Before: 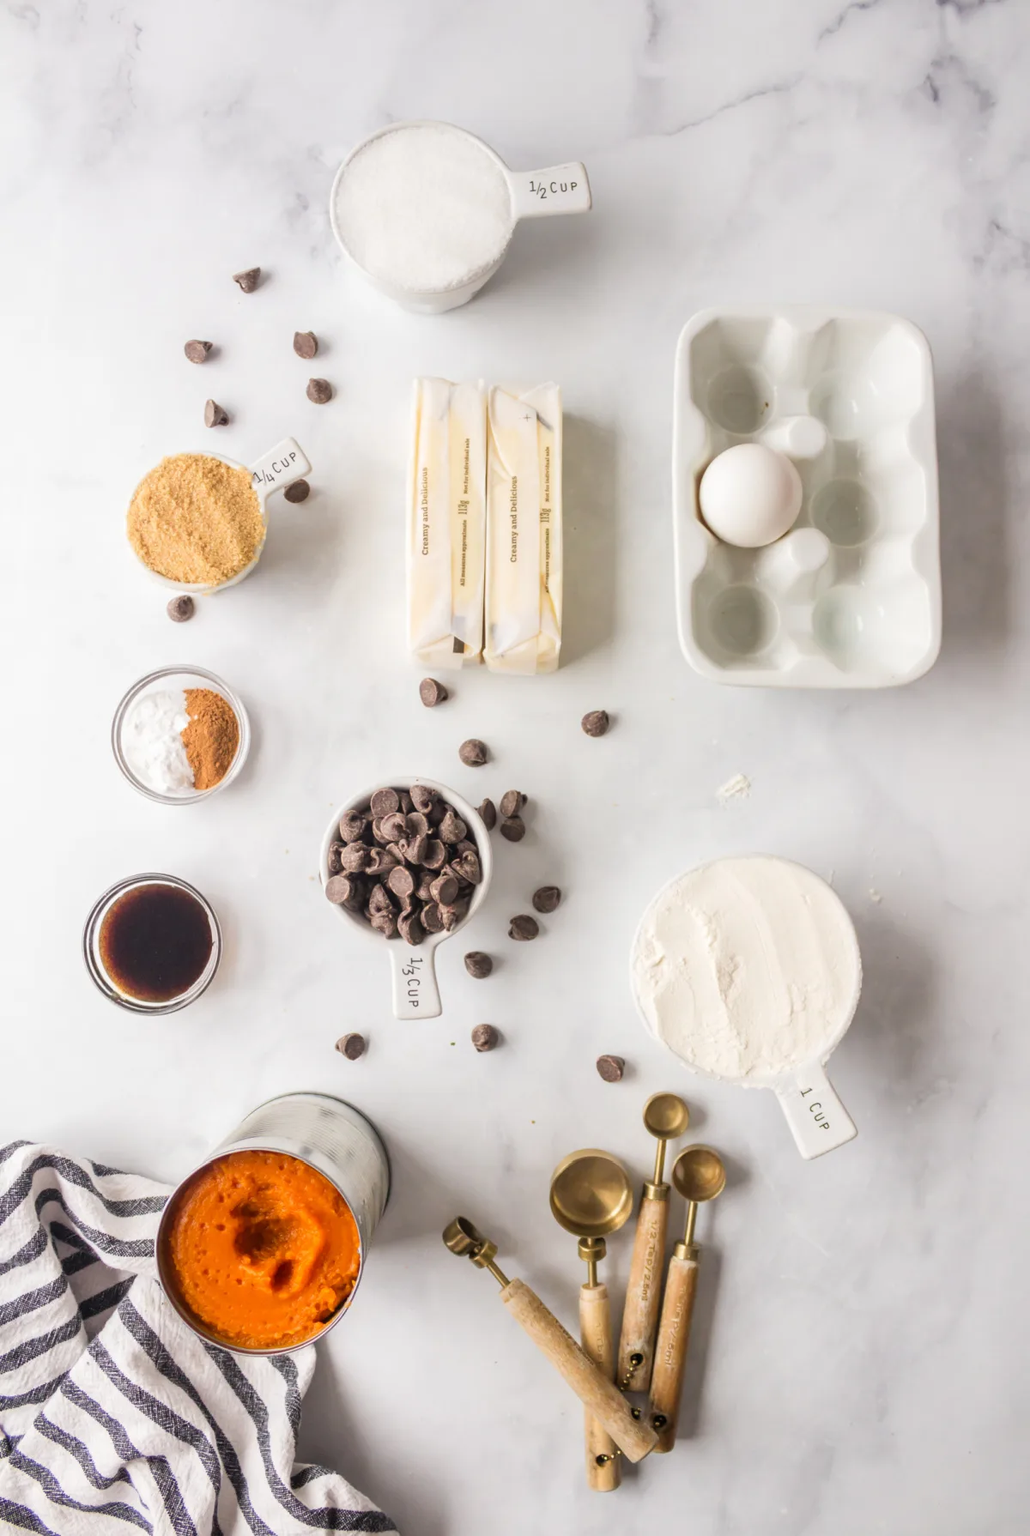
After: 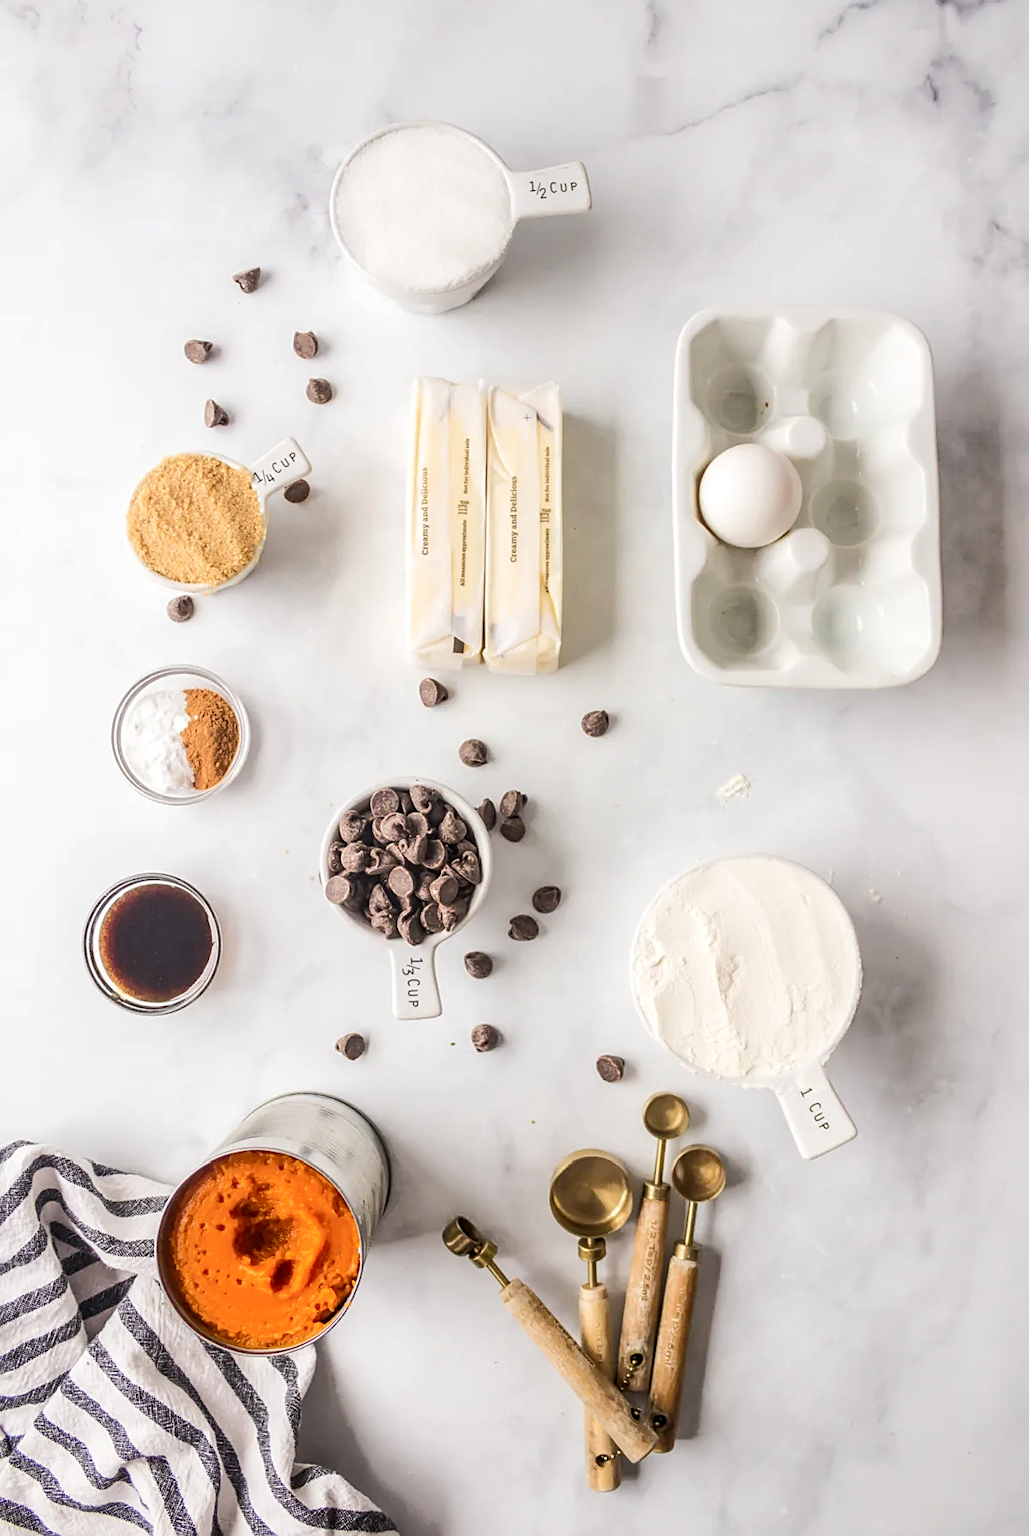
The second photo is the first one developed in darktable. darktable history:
tone curve: curves: ch0 [(0, 0) (0.003, 0.003) (0.011, 0.011) (0.025, 0.024) (0.044, 0.044) (0.069, 0.068) (0.1, 0.098) (0.136, 0.133) (0.177, 0.174) (0.224, 0.22) (0.277, 0.272) (0.335, 0.329) (0.399, 0.392) (0.468, 0.46) (0.543, 0.607) (0.623, 0.676) (0.709, 0.75) (0.801, 0.828) (0.898, 0.912) (1, 1)], color space Lab, independent channels, preserve colors none
sharpen: on, module defaults
local contrast: on, module defaults
